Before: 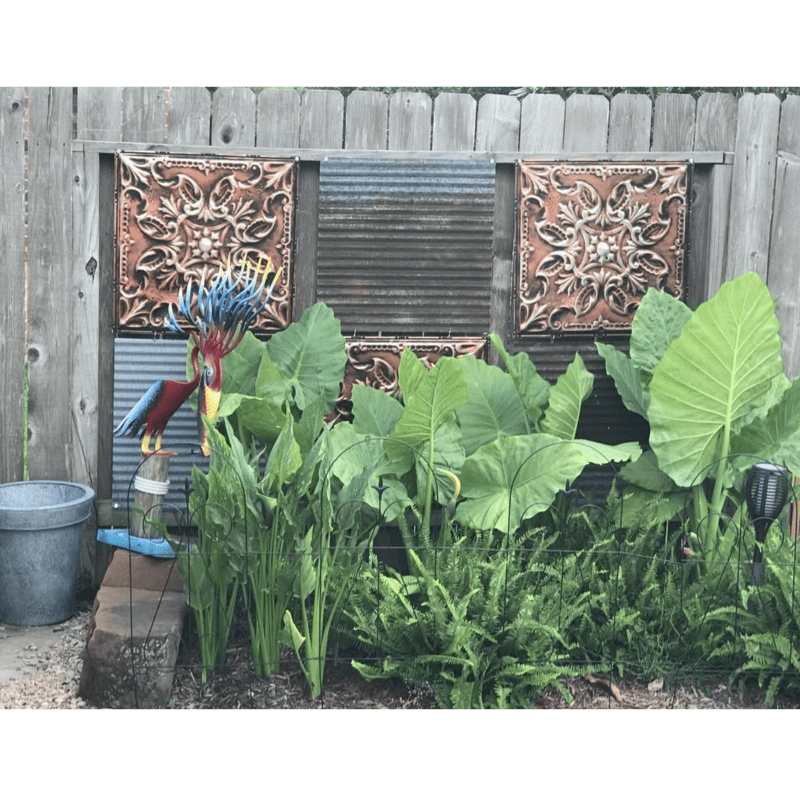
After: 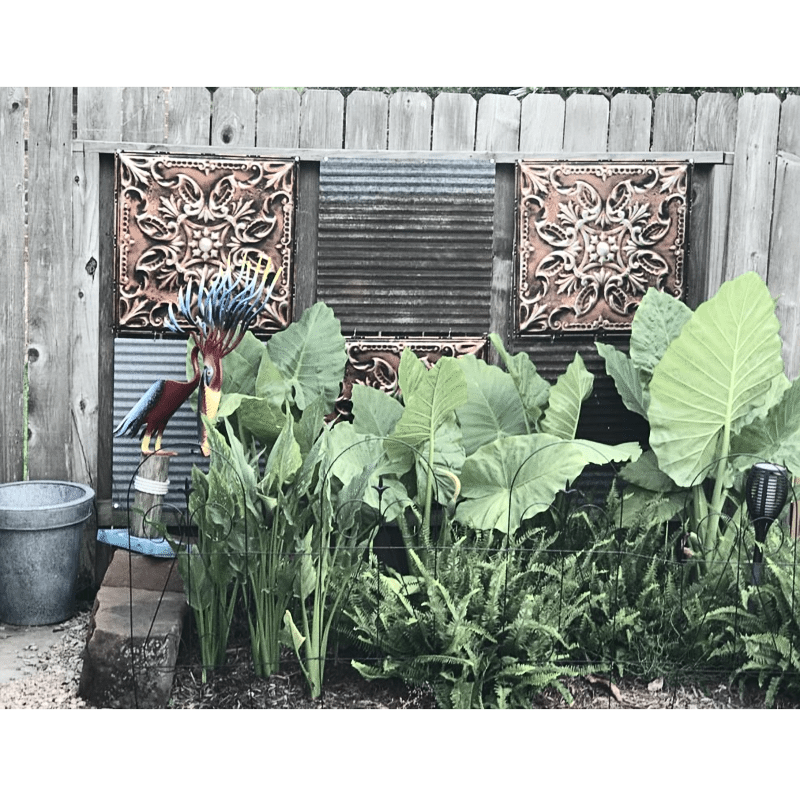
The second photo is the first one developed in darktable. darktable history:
contrast brightness saturation: contrast 0.25, saturation -0.31
sharpen: amount 0.2
